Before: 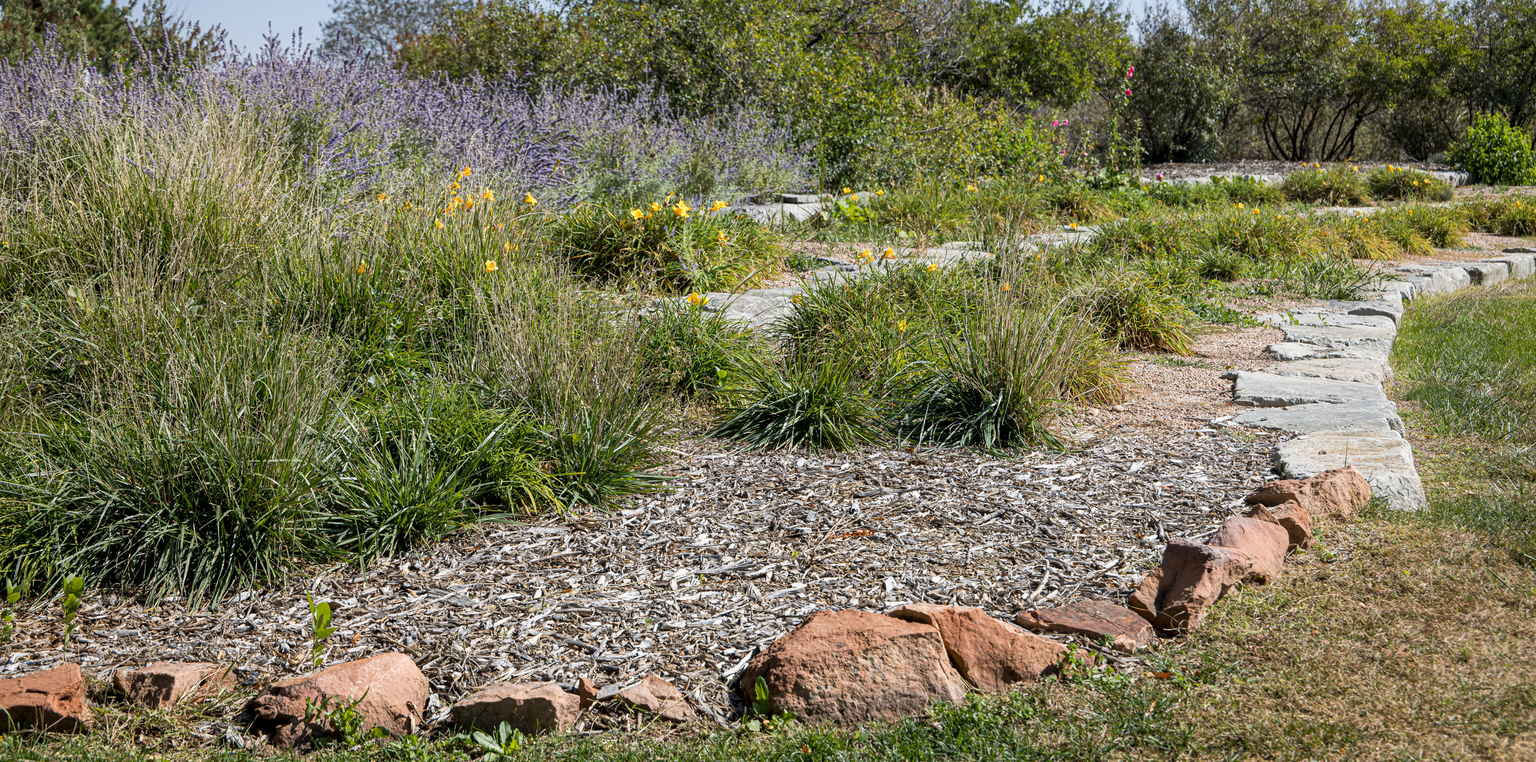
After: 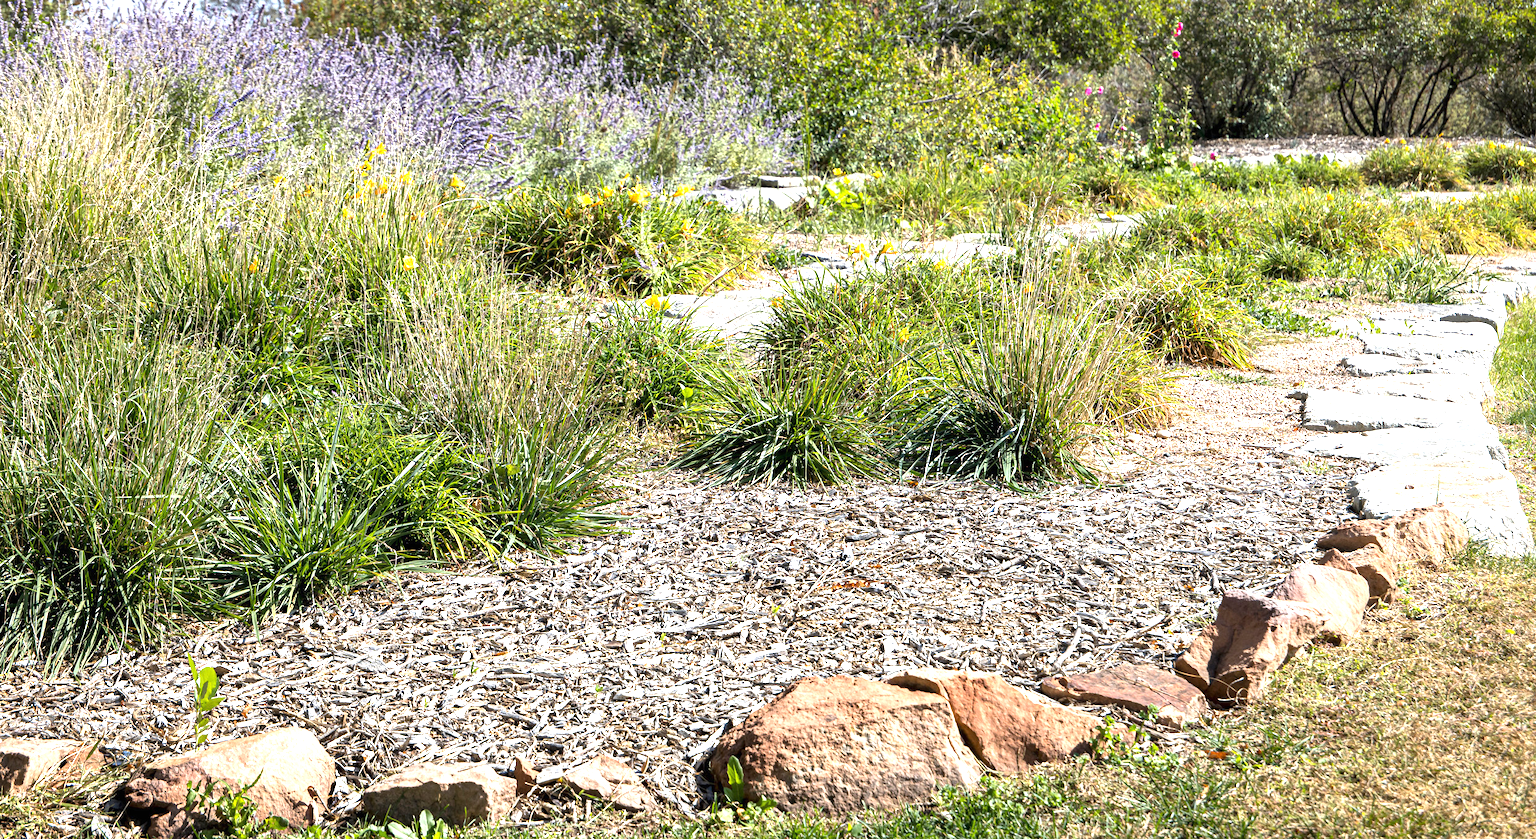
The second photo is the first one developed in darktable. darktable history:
crop: left 9.833%, top 6.274%, right 6.98%, bottom 2.123%
exposure: black level correction 0, exposure 1.2 EV, compensate highlight preservation false
